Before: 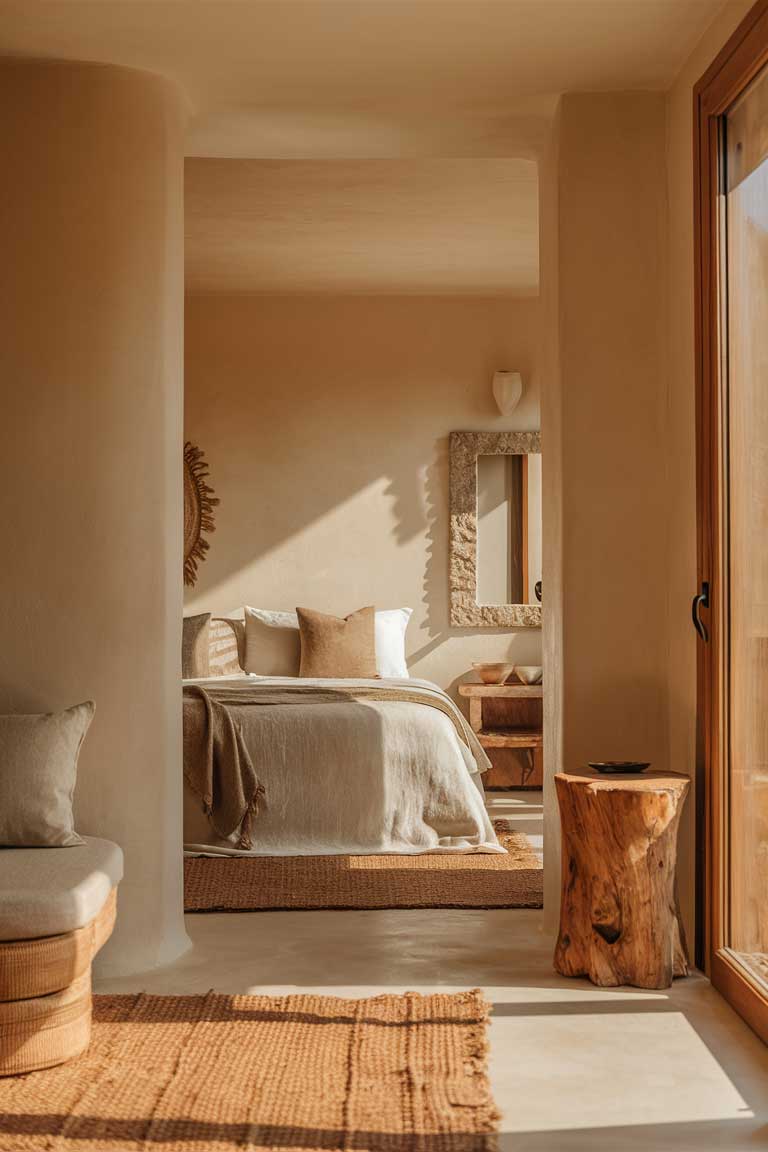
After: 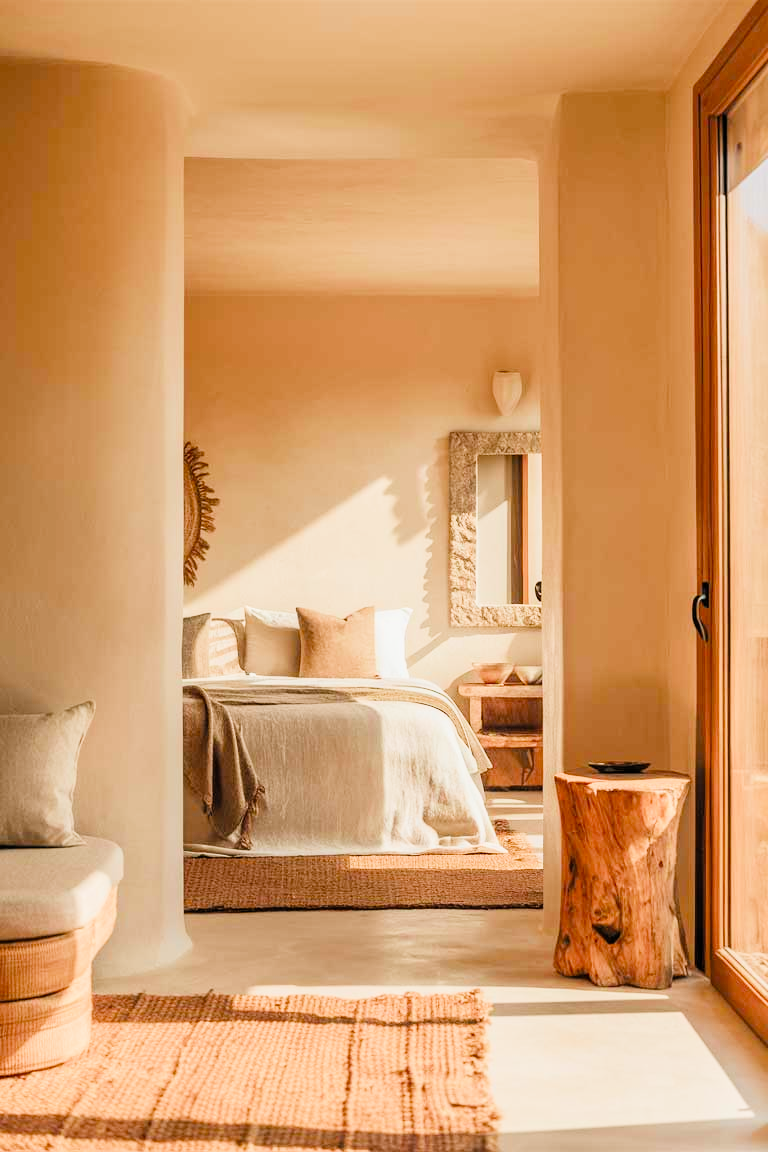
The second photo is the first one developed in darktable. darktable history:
filmic rgb: middle gray luminance 29.19%, black relative exposure -10.28 EV, white relative exposure 5.51 EV, target black luminance 0%, hardness 3.97, latitude 2.9%, contrast 1.13, highlights saturation mix 5.99%, shadows ↔ highlights balance 14.93%, color science v4 (2020)
exposure: black level correction 0, exposure 1.378 EV, compensate highlight preservation false
color correction: highlights b* -0.02
